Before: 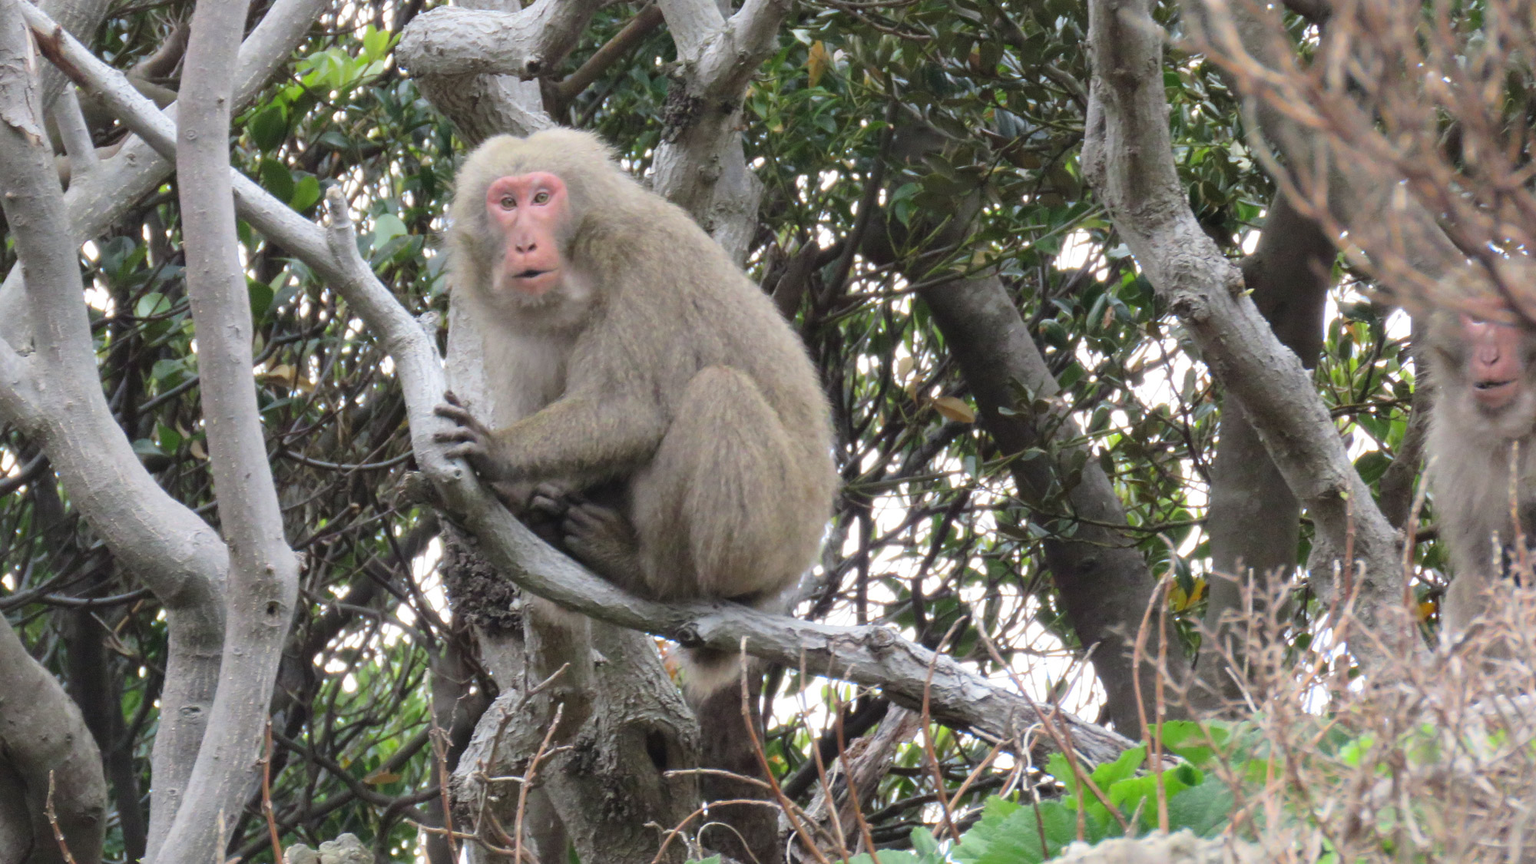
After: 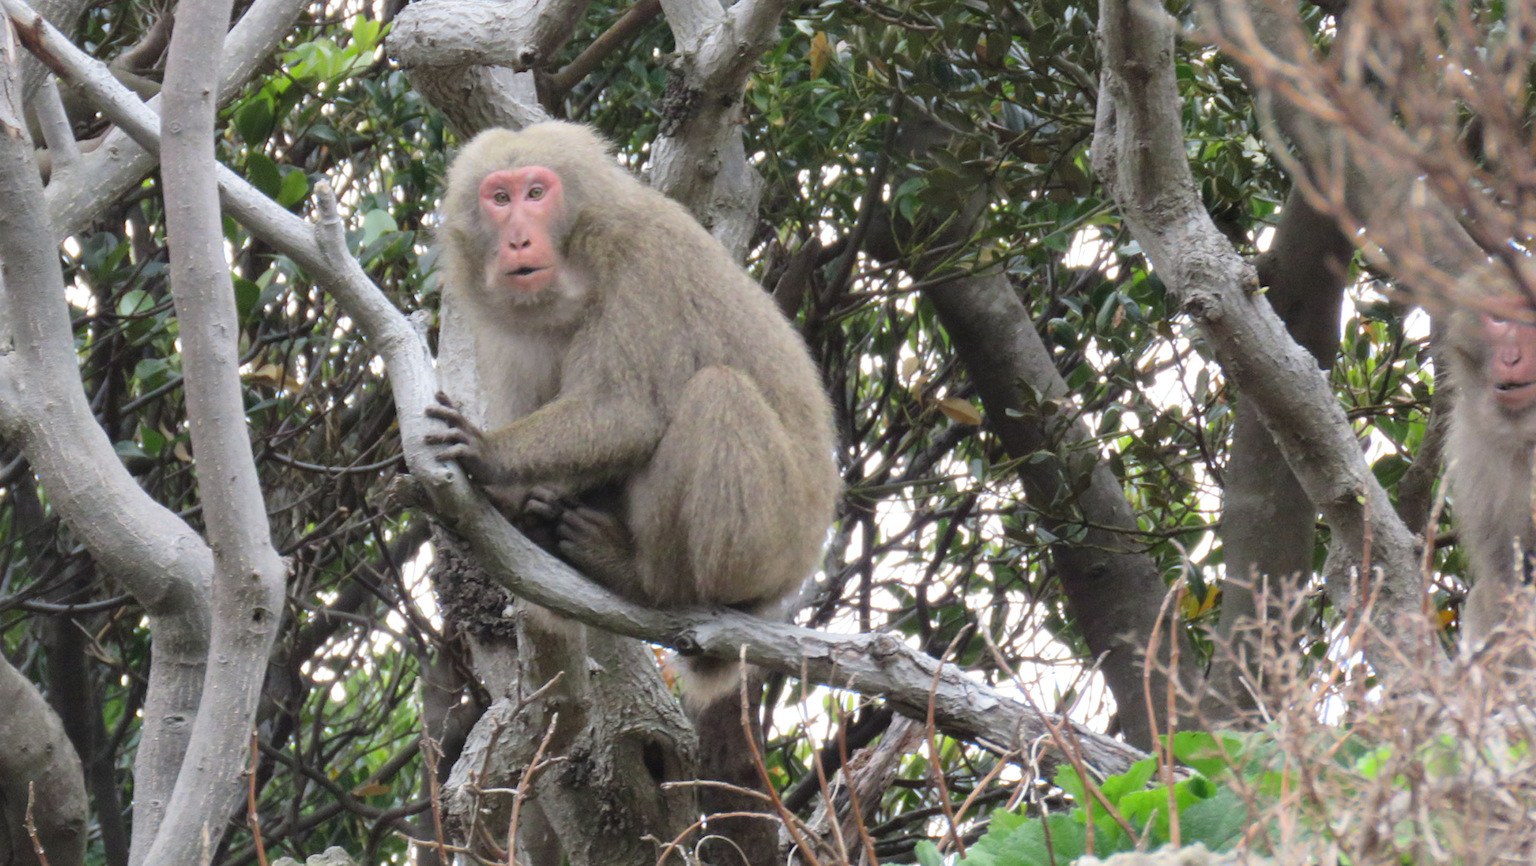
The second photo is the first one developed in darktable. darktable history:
crop and rotate: angle -0.5°
rotate and perspective: rotation -0.45°, automatic cropping original format, crop left 0.008, crop right 0.992, crop top 0.012, crop bottom 0.988
